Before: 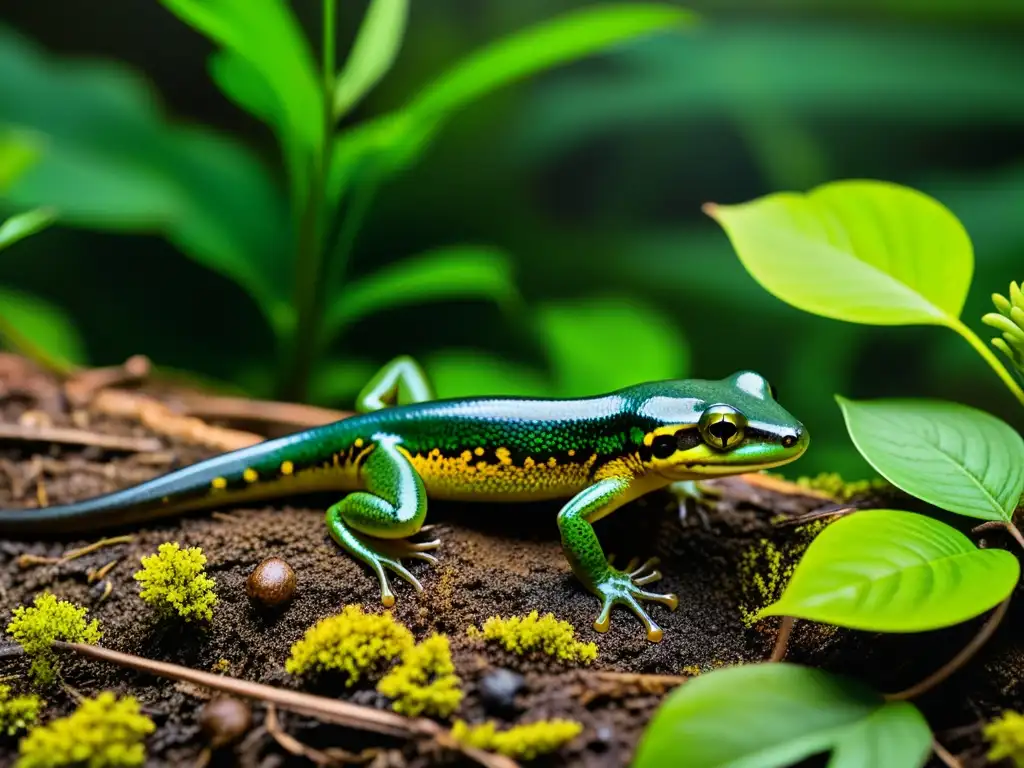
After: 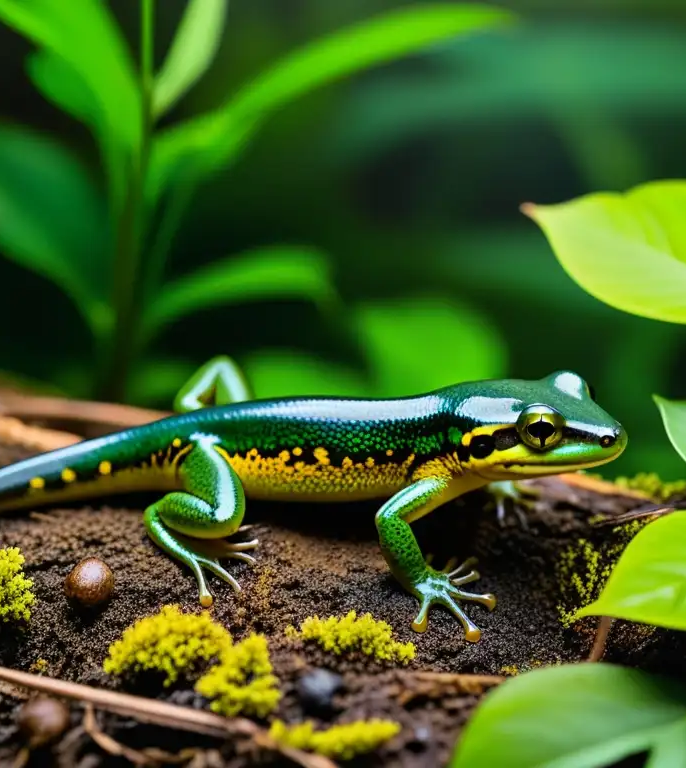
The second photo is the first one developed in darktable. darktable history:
crop and rotate: left 17.822%, right 15.156%
